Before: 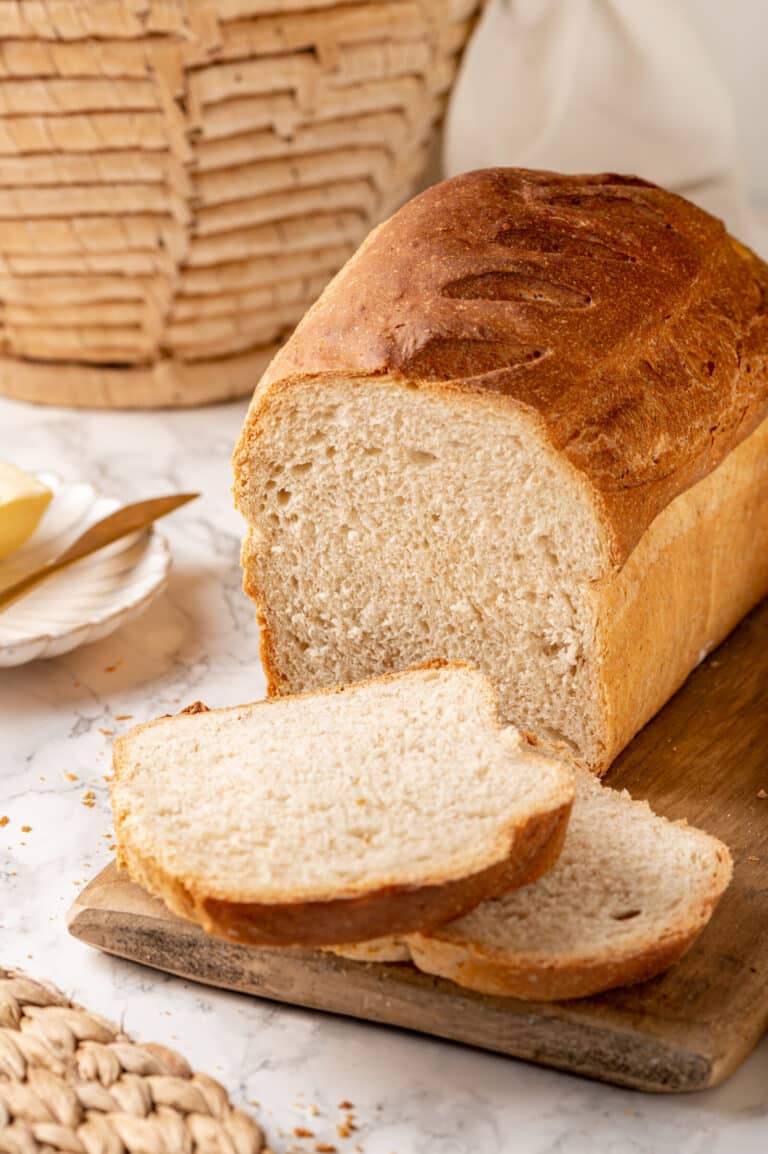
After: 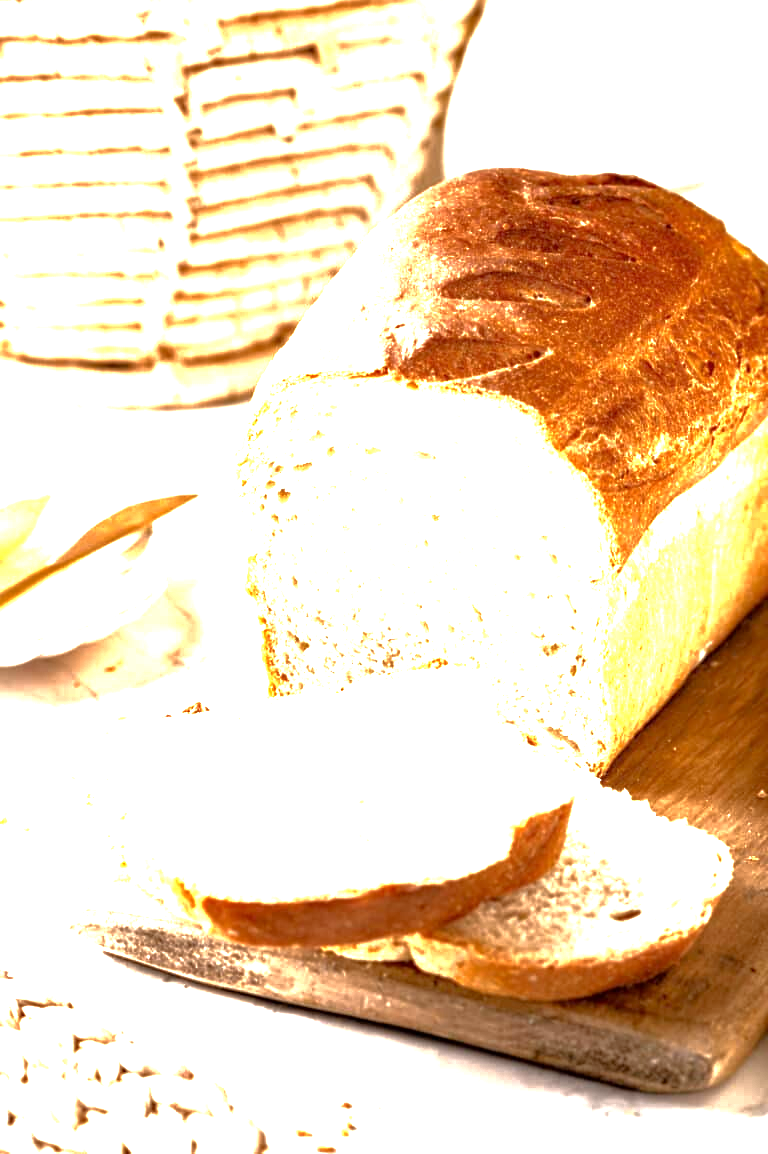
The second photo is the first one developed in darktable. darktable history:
base curve: curves: ch0 [(0, 0) (0.841, 0.609) (1, 1)], exposure shift 0.01
tone equalizer: -8 EV -0.781 EV, -7 EV -0.693 EV, -6 EV -0.64 EV, -5 EV -0.405 EV, -3 EV 0.402 EV, -2 EV 0.6 EV, -1 EV 0.681 EV, +0 EV 0.742 EV
exposure: black level correction 0.001, exposure 1.399 EV, compensate highlight preservation false
